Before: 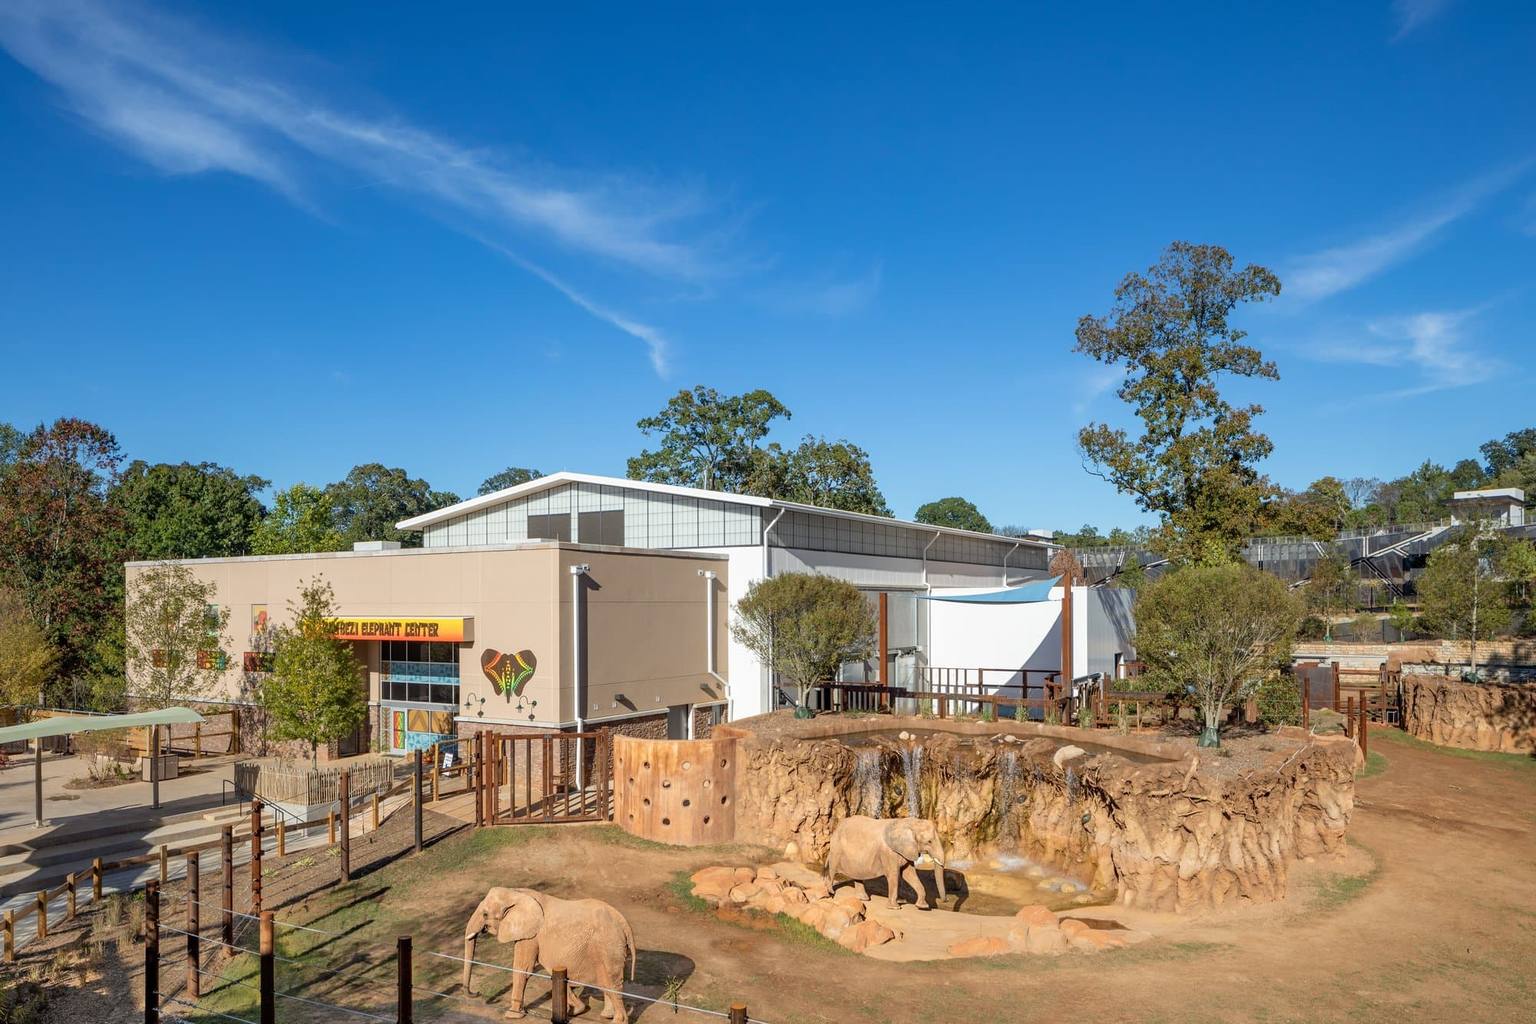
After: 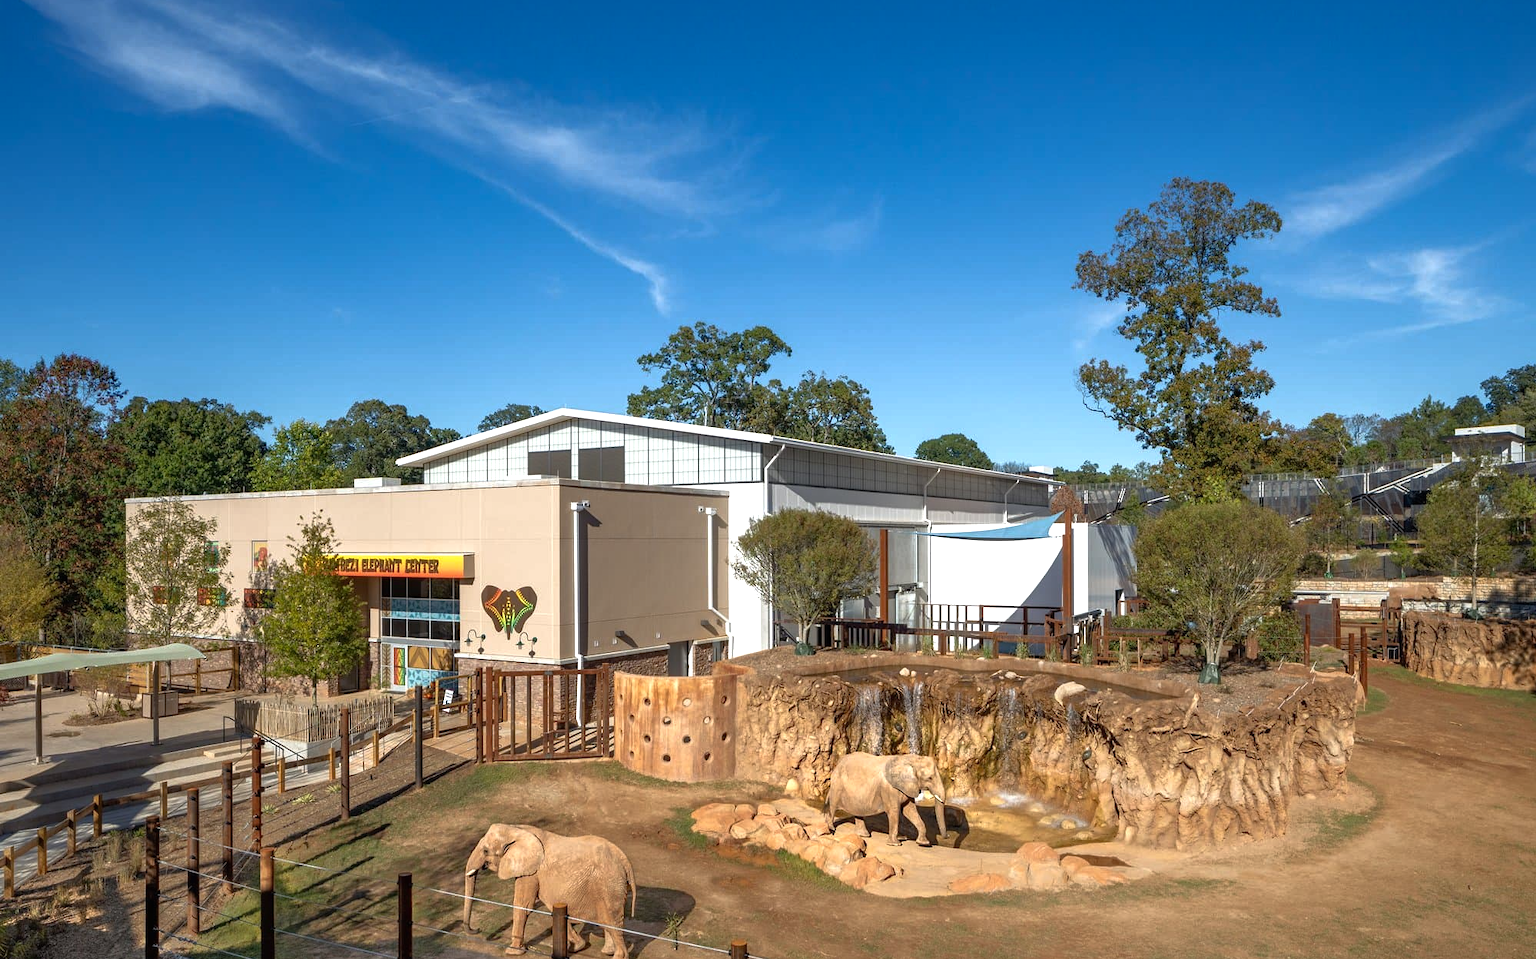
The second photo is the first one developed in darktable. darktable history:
exposure: exposure -0.113 EV, compensate highlight preservation false
crop and rotate: top 6.28%
contrast brightness saturation: contrast -0.016, brightness -0.013, saturation 0.028
tone equalizer: -8 EV 0 EV, -7 EV -0.002 EV, -6 EV 0.002 EV, -5 EV -0.057 EV, -4 EV -0.102 EV, -3 EV -0.176 EV, -2 EV 0.237 EV, -1 EV 0.717 EV, +0 EV 0.506 EV, edges refinement/feathering 500, mask exposure compensation -1.57 EV, preserve details no
